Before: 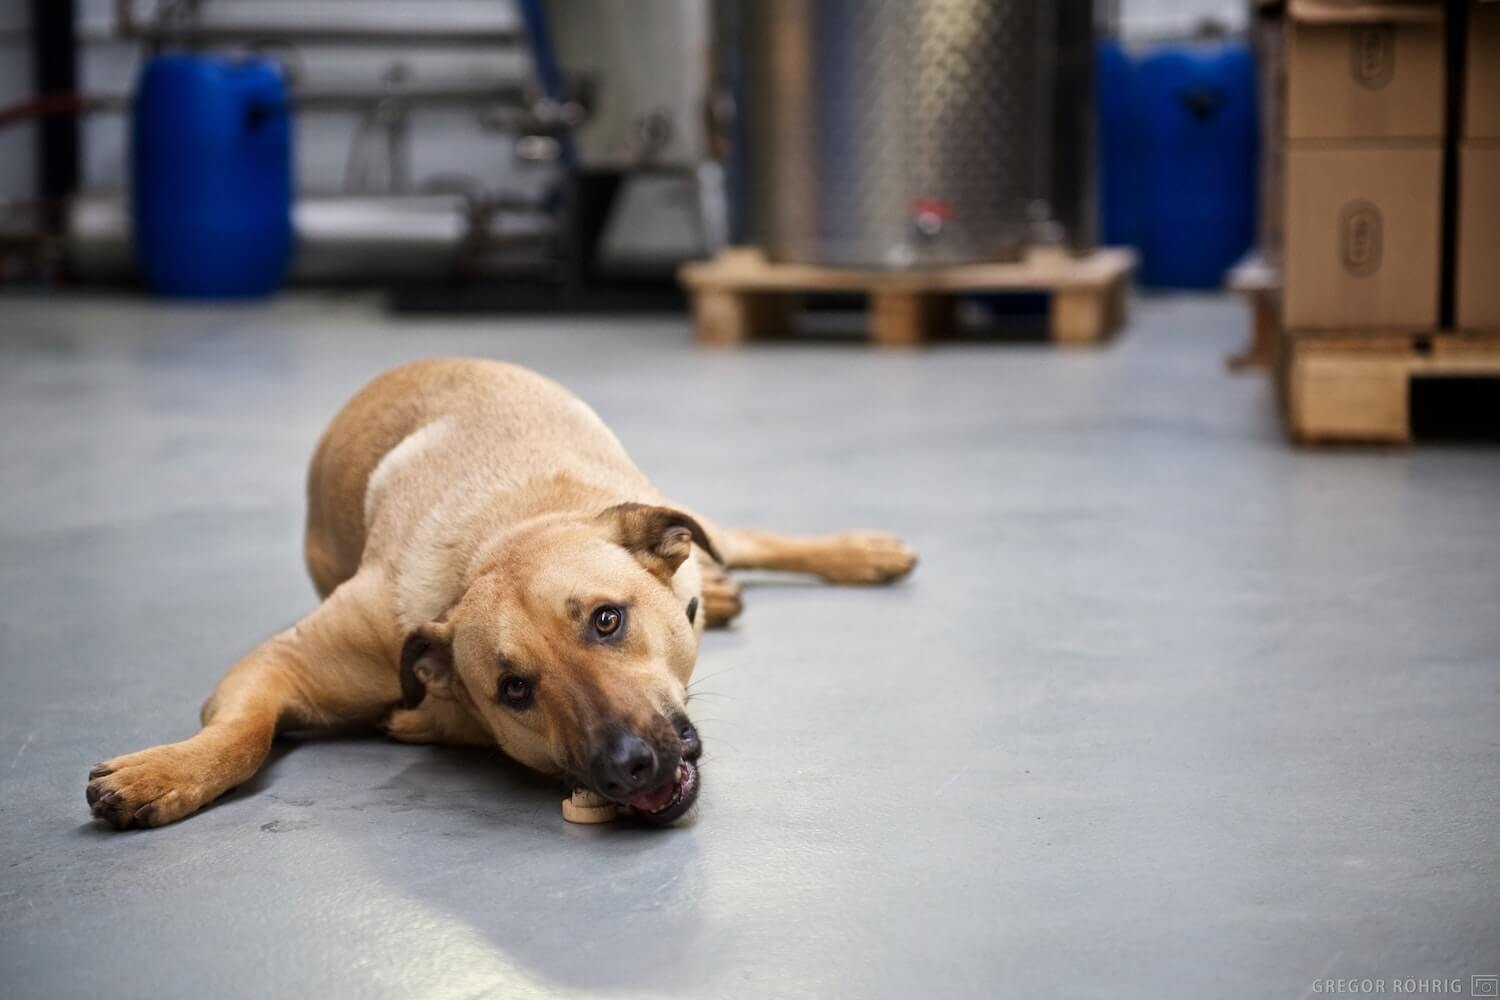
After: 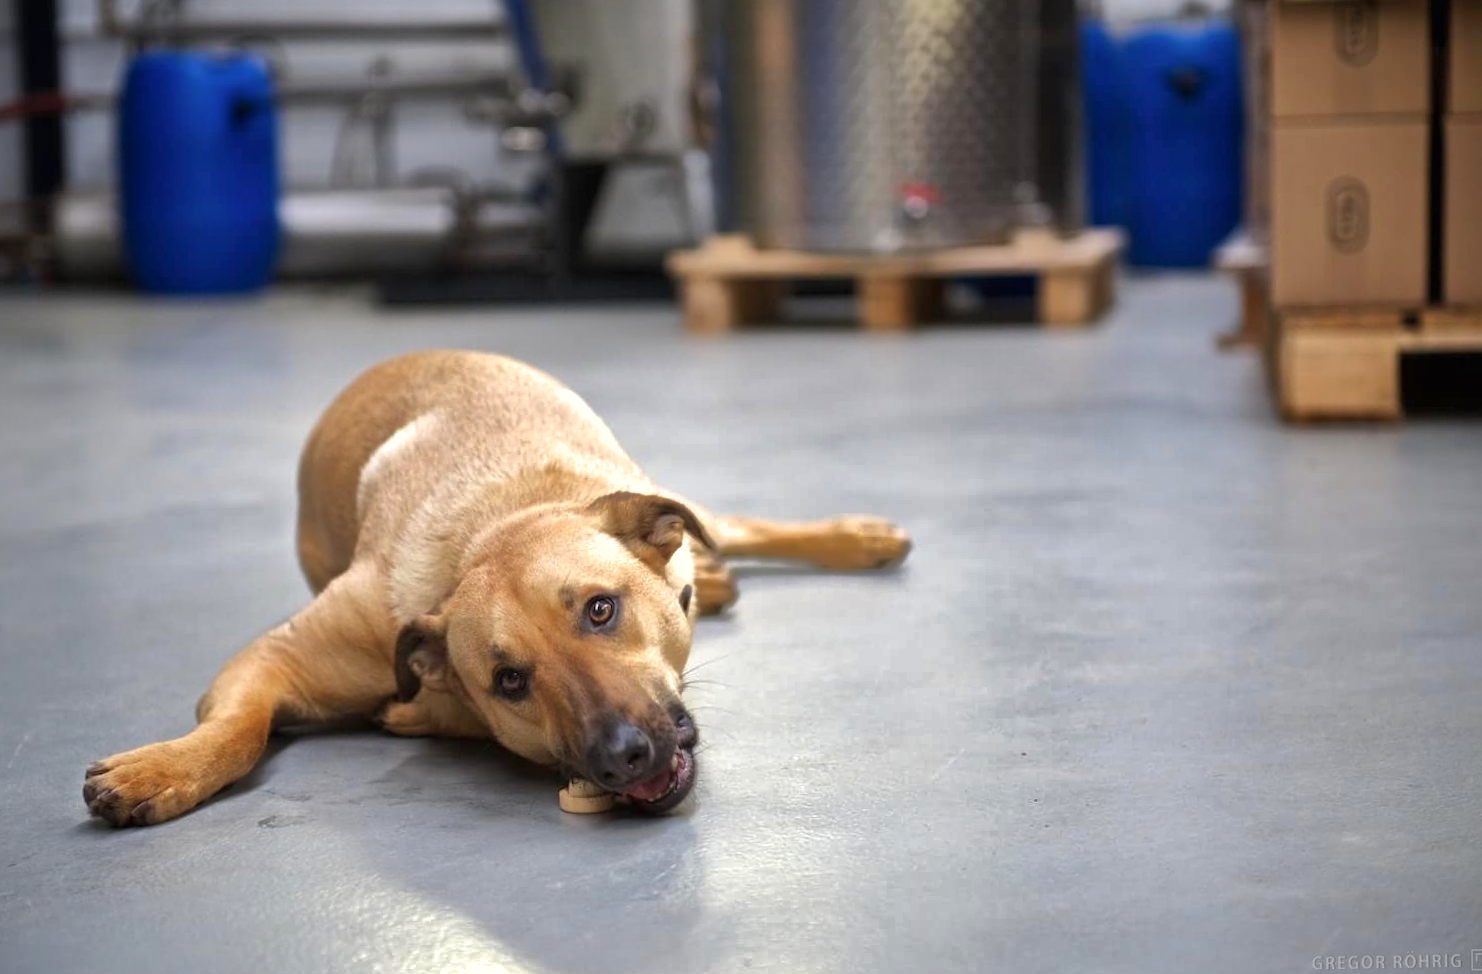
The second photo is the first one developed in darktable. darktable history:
rotate and perspective: rotation -1°, crop left 0.011, crop right 0.989, crop top 0.025, crop bottom 0.975
shadows and highlights: shadows 40, highlights -60
exposure: black level correction 0, exposure 0.4 EV, compensate exposure bias true, compensate highlight preservation false
